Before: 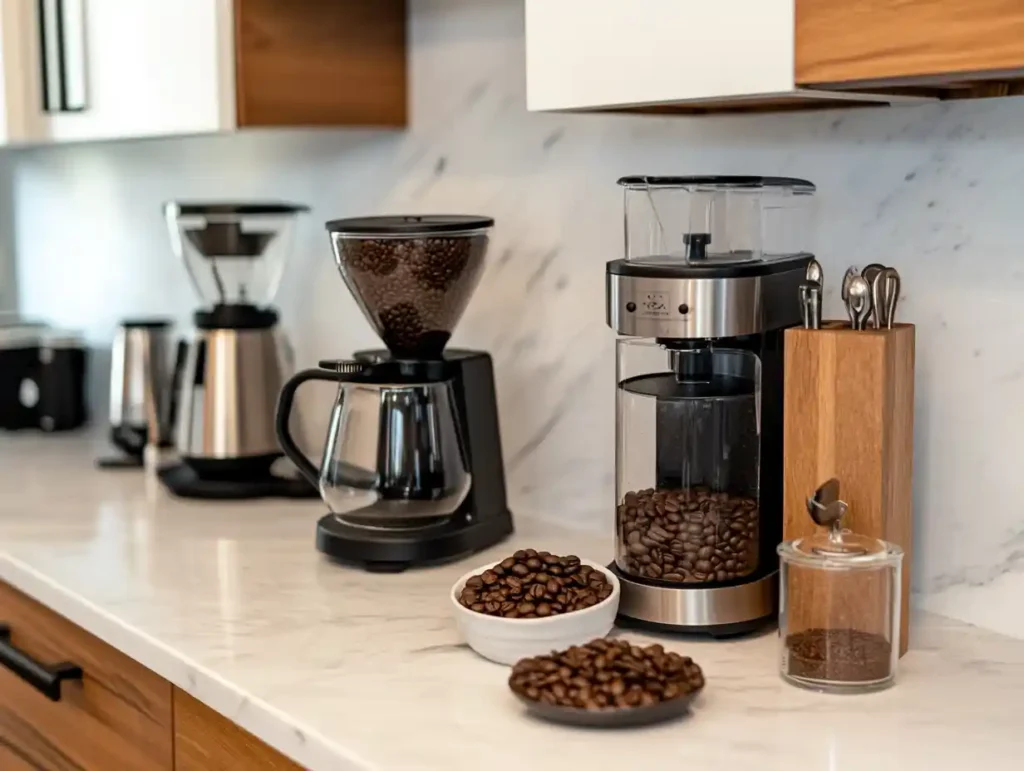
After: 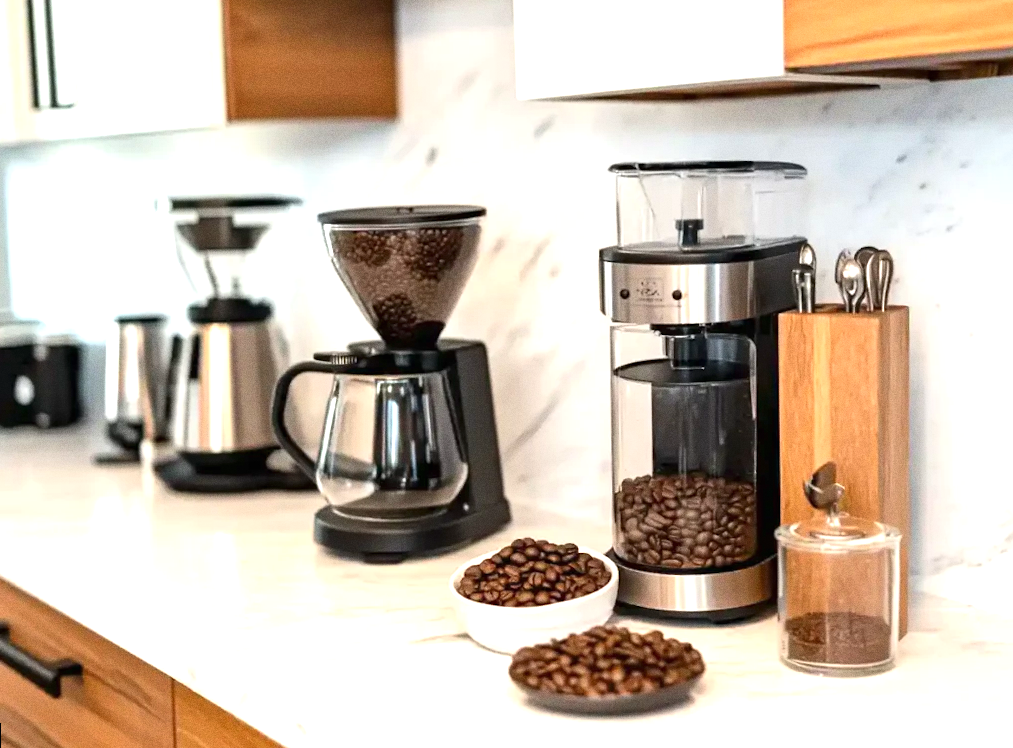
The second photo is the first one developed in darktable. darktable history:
grain: on, module defaults
rotate and perspective: rotation -1°, crop left 0.011, crop right 0.989, crop top 0.025, crop bottom 0.975
exposure: black level correction 0, exposure 1.1 EV, compensate highlight preservation false
